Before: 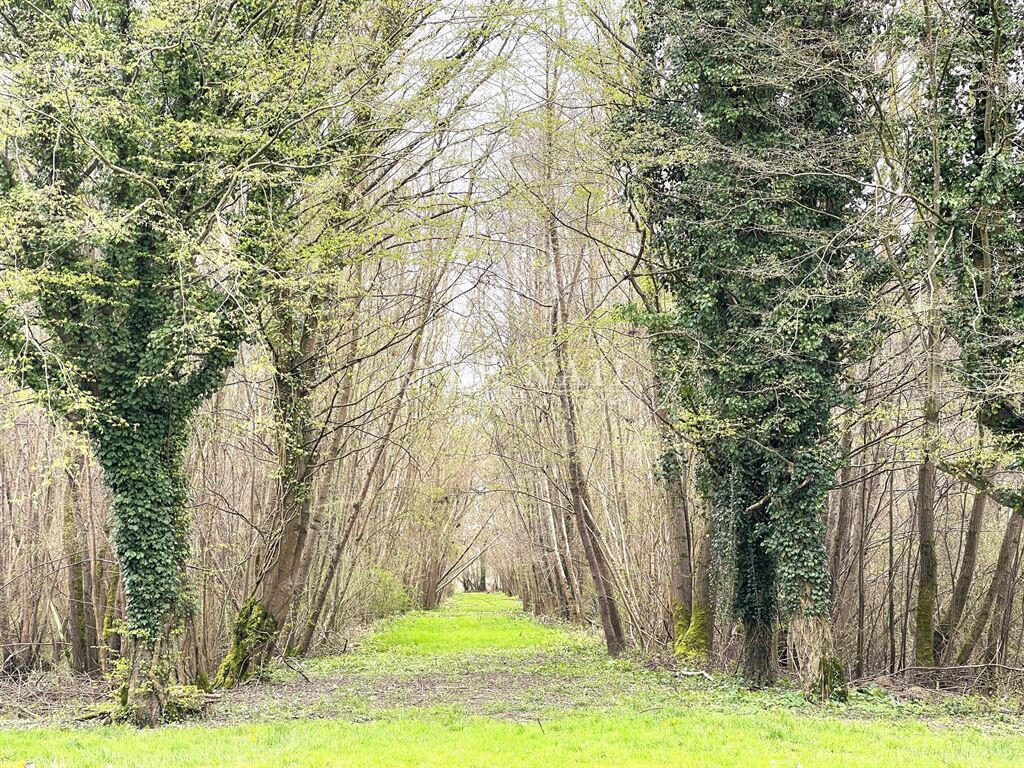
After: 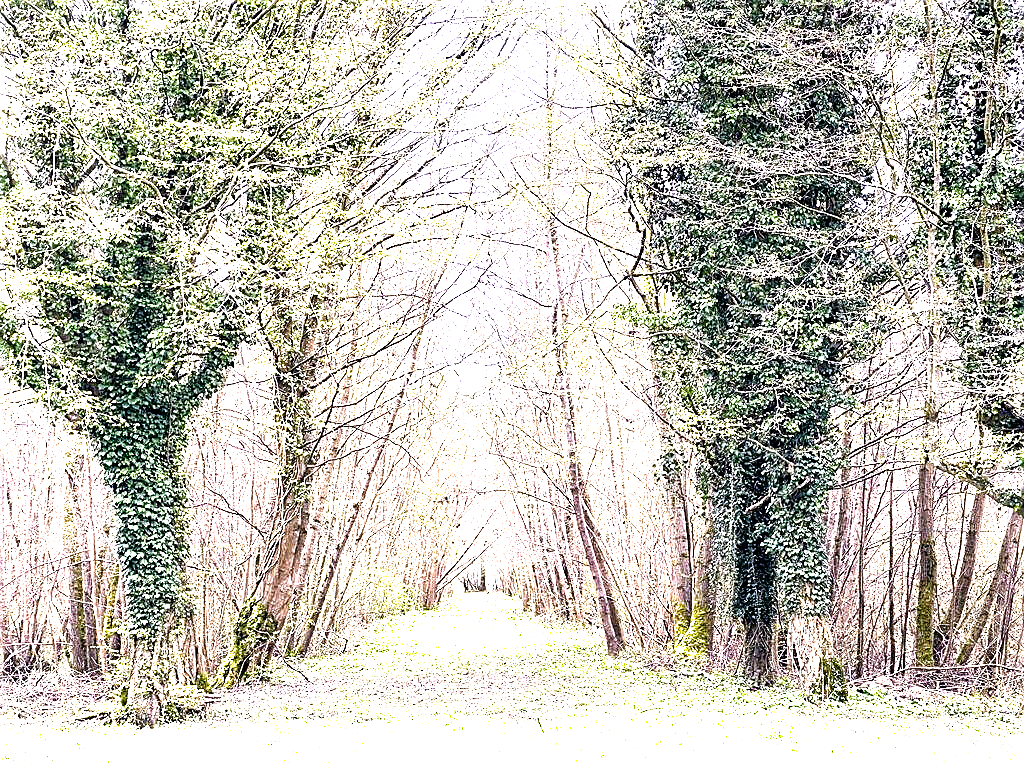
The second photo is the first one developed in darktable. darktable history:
exposure: black level correction 0.001, exposure 0.955 EV, compensate exposure bias true, compensate highlight preservation false
white balance: red 1.042, blue 1.17
sharpen: on, module defaults
filmic rgb: black relative exposure -8.2 EV, white relative exposure 2.2 EV, threshold 3 EV, hardness 7.11, latitude 85.74%, contrast 1.696, highlights saturation mix -4%, shadows ↔ highlights balance -2.69%, preserve chrominance no, color science v5 (2021), contrast in shadows safe, contrast in highlights safe, enable highlight reconstruction true
